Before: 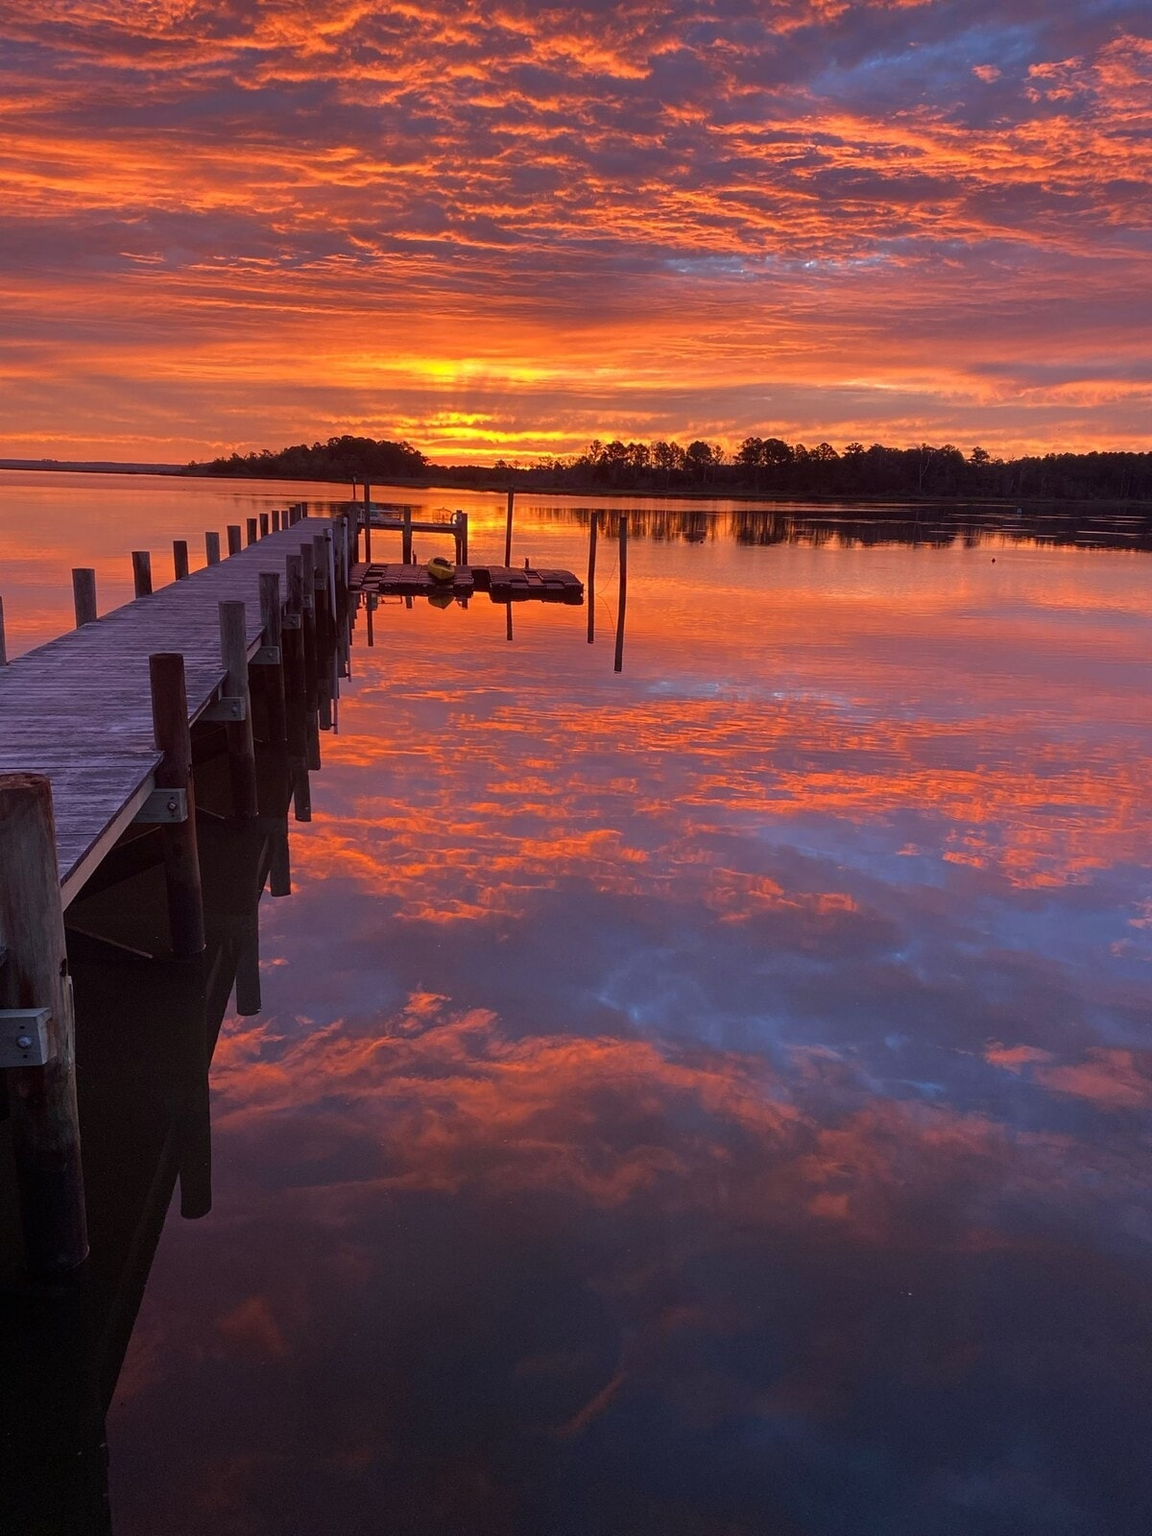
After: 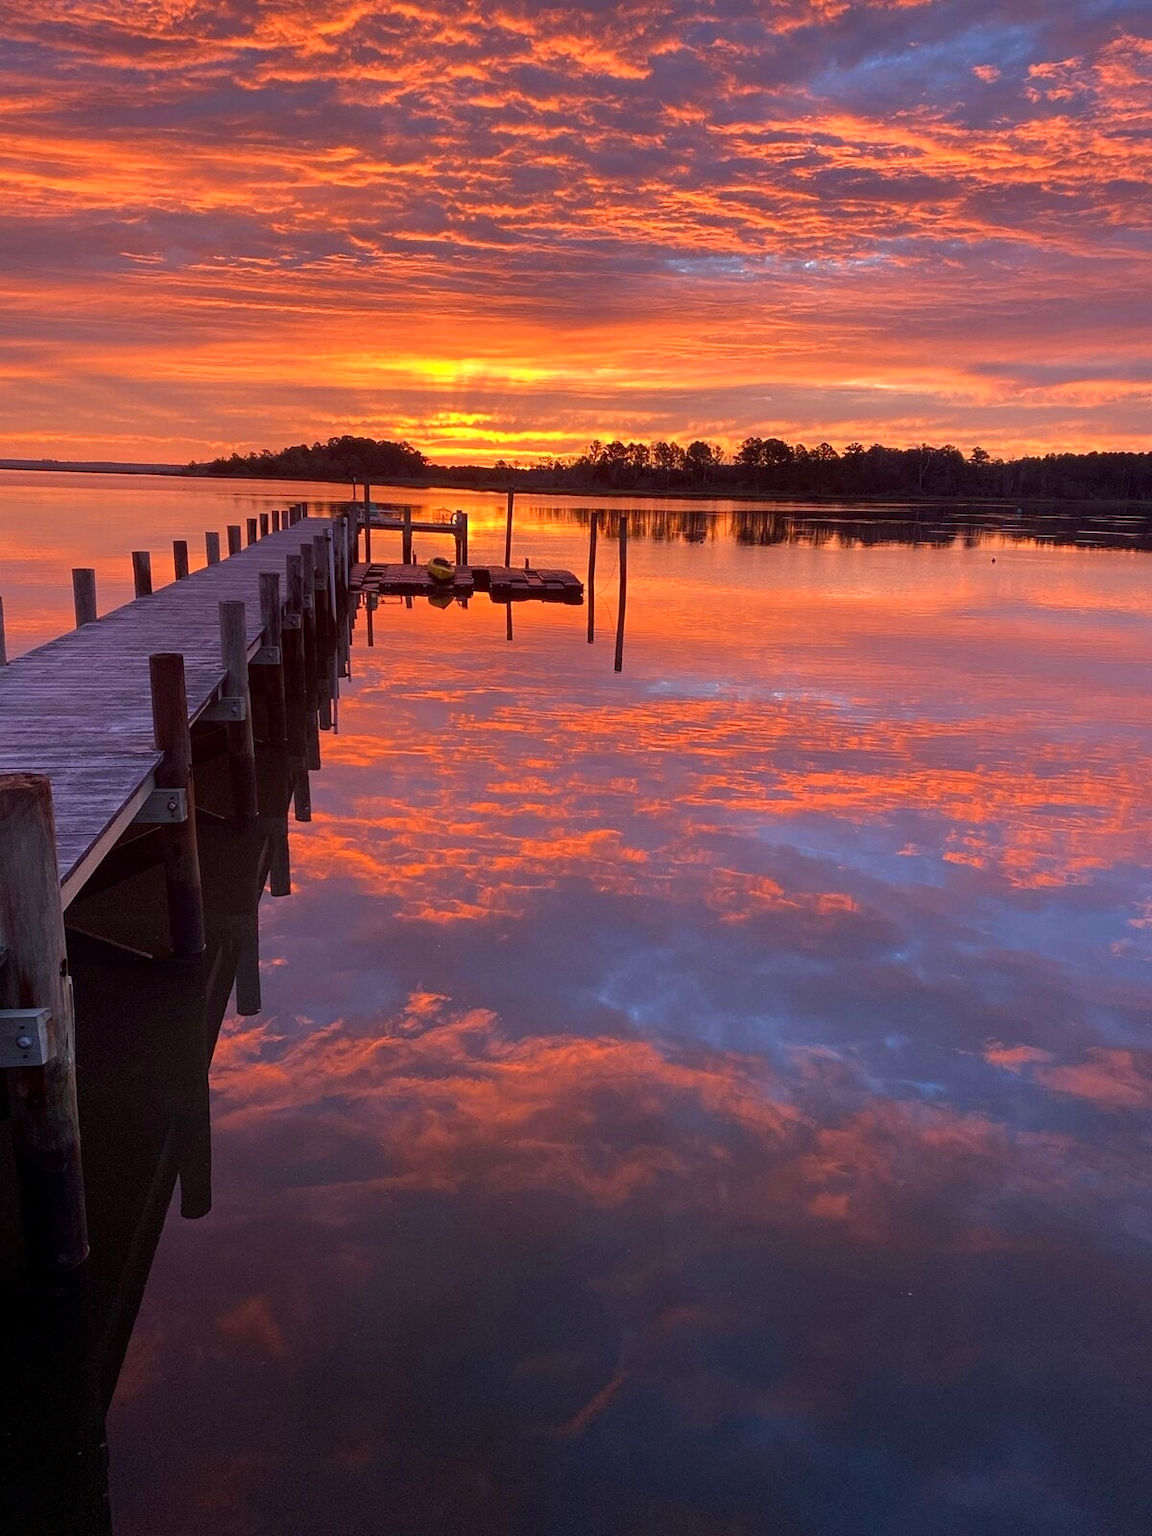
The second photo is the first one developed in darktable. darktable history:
exposure: black level correction 0.001, exposure 0.296 EV, compensate exposure bias true, compensate highlight preservation false
